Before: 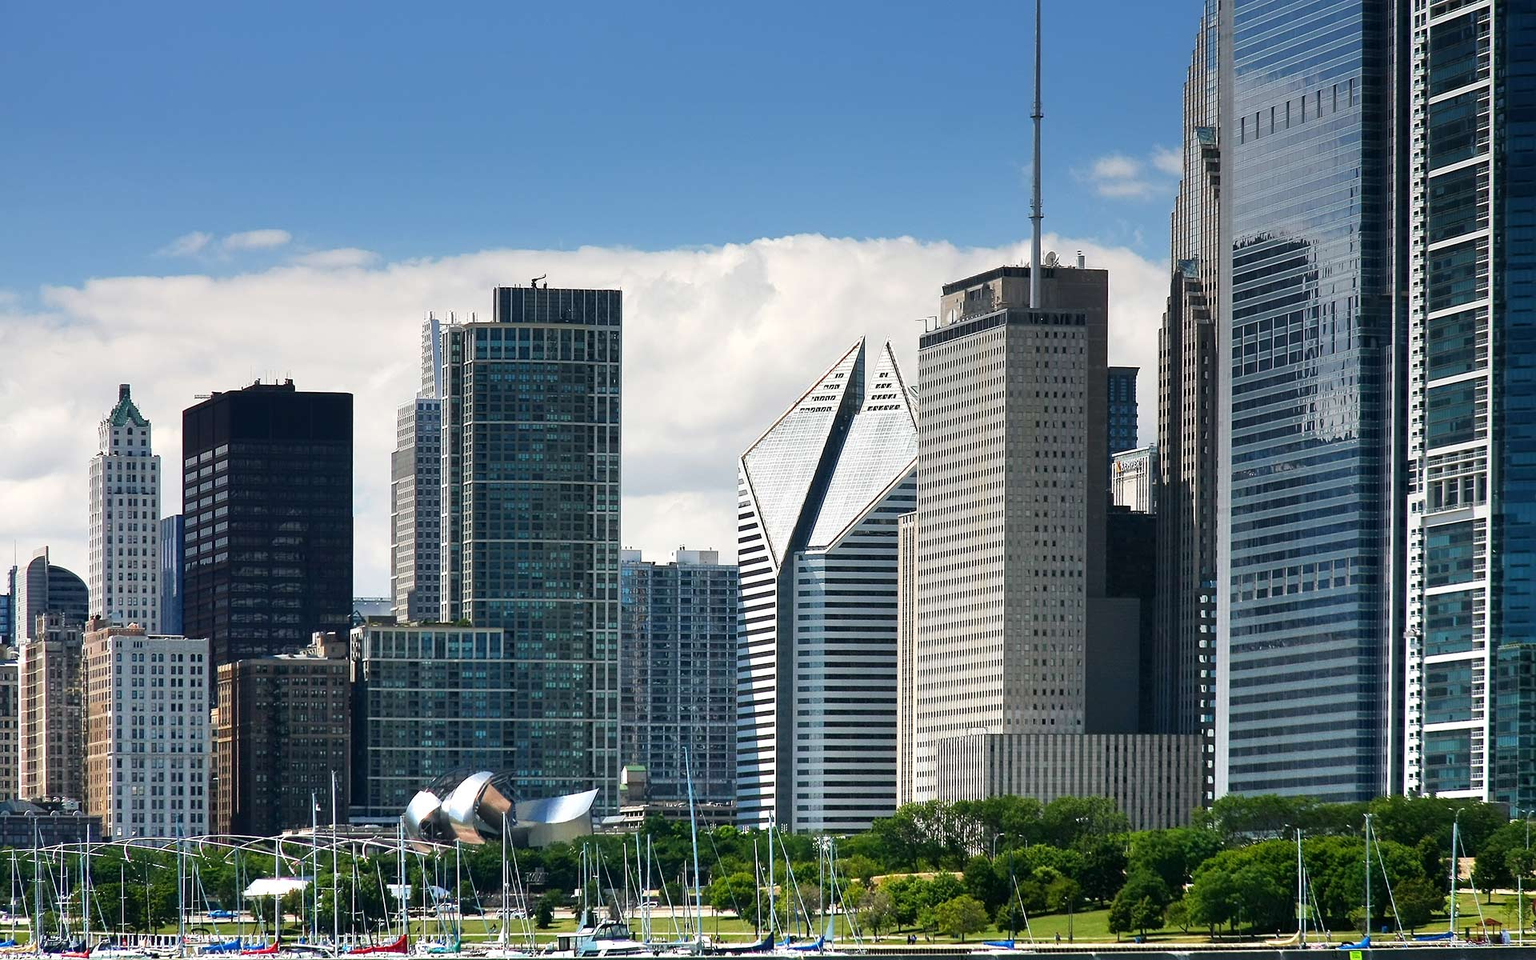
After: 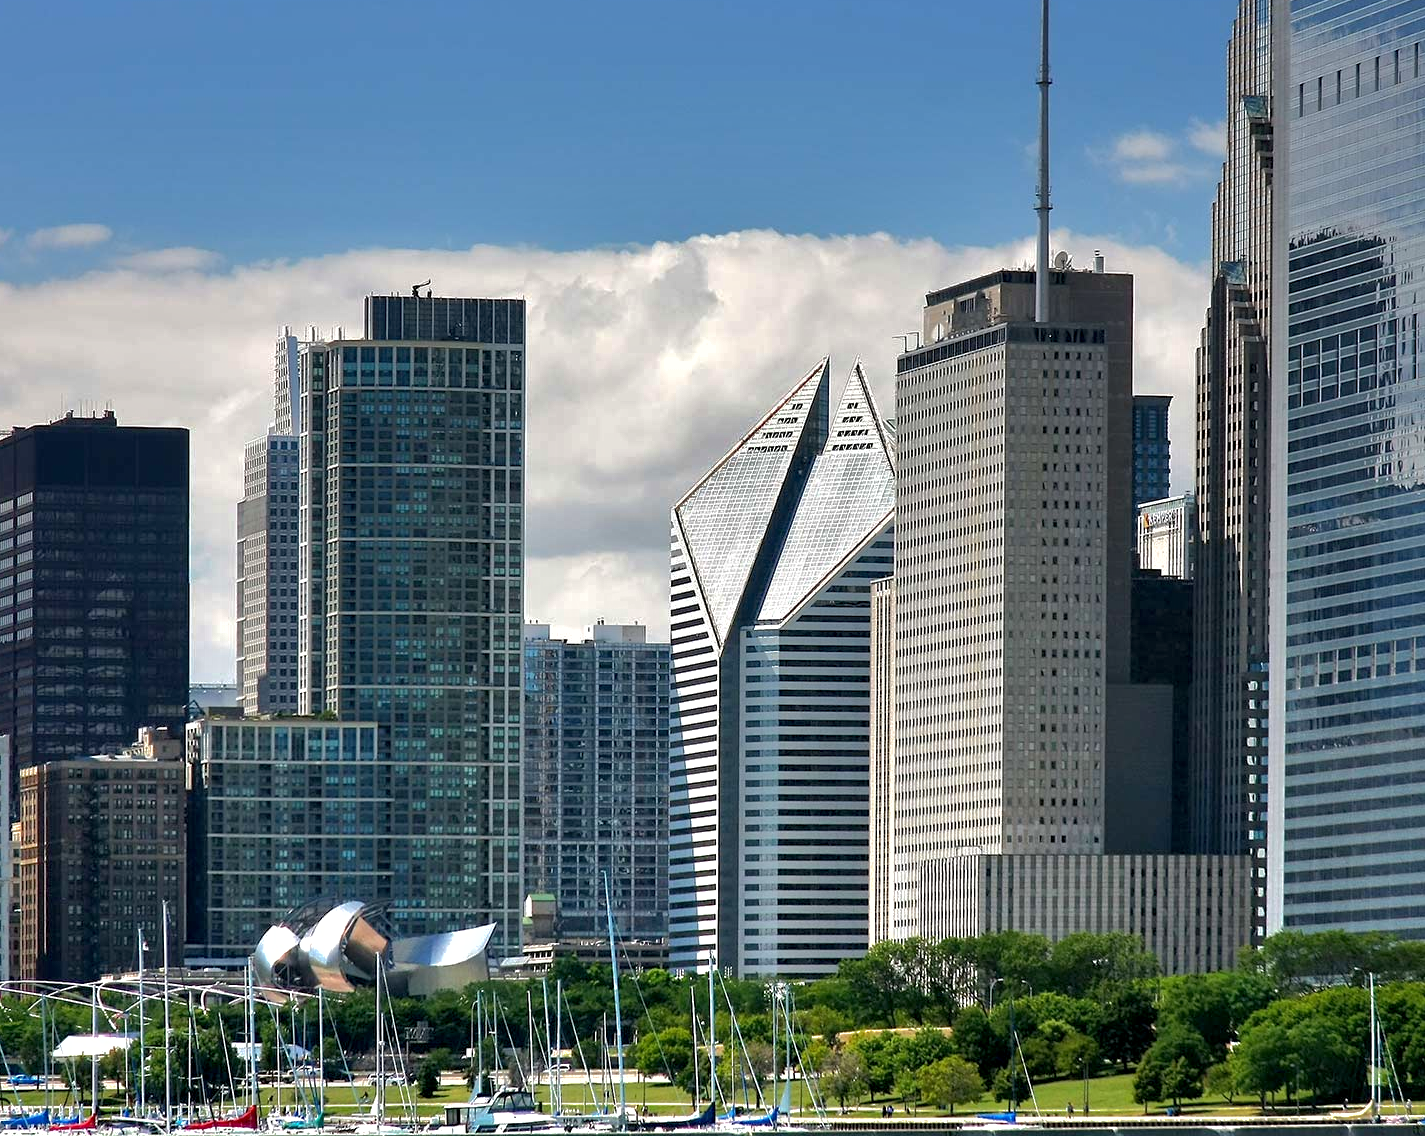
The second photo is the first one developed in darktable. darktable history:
shadows and highlights: shadows 40, highlights -60
contrast equalizer: octaves 7, y [[0.6 ×6], [0.55 ×6], [0 ×6], [0 ×6], [0 ×6]], mix 0.35
crop and rotate: left 13.15%, top 5.251%, right 12.609%
